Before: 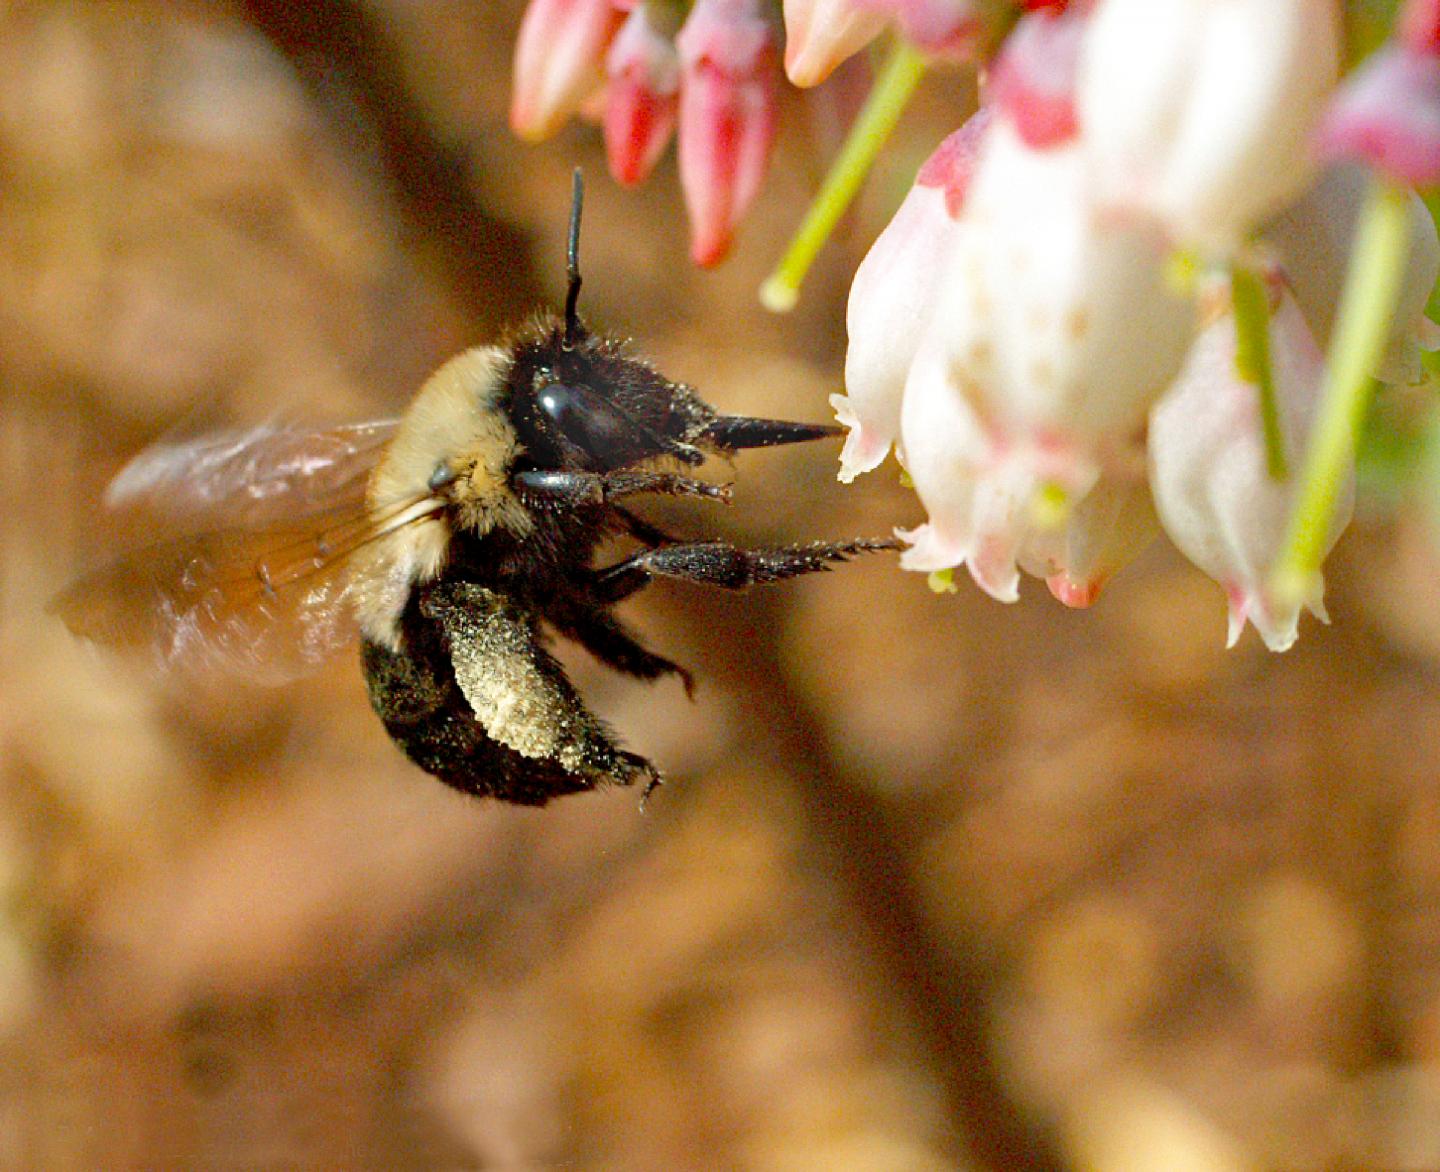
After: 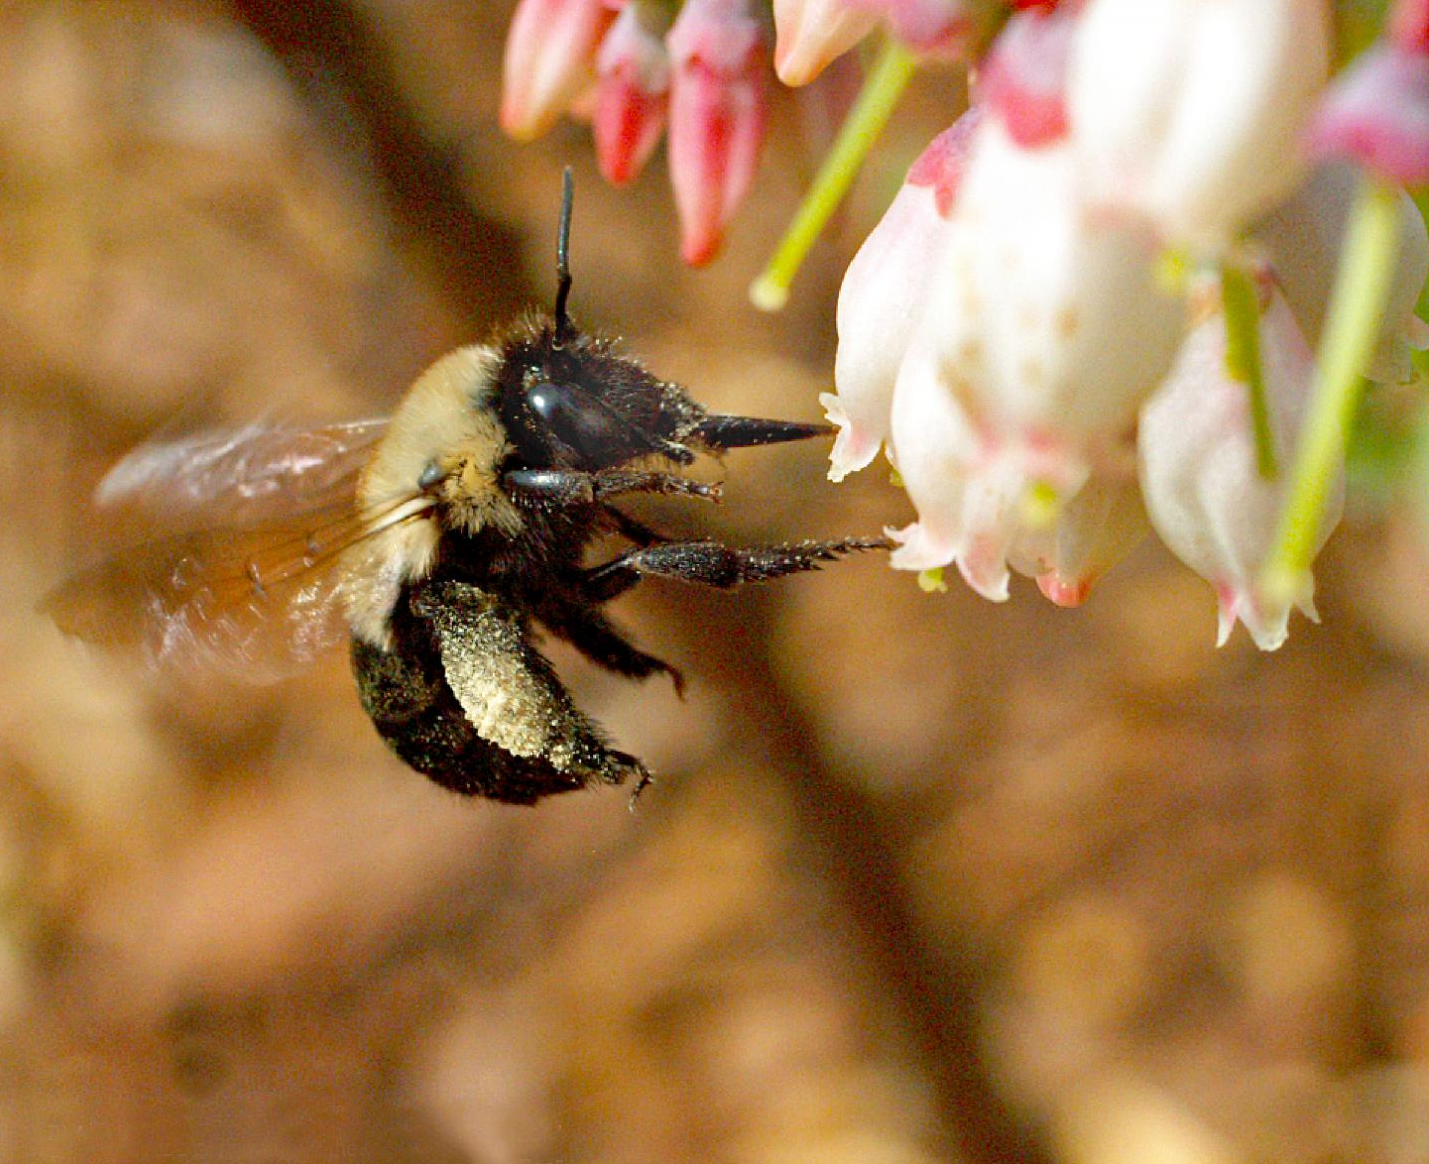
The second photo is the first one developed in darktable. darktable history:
crop and rotate: left 0.695%, top 0.253%, bottom 0.363%
